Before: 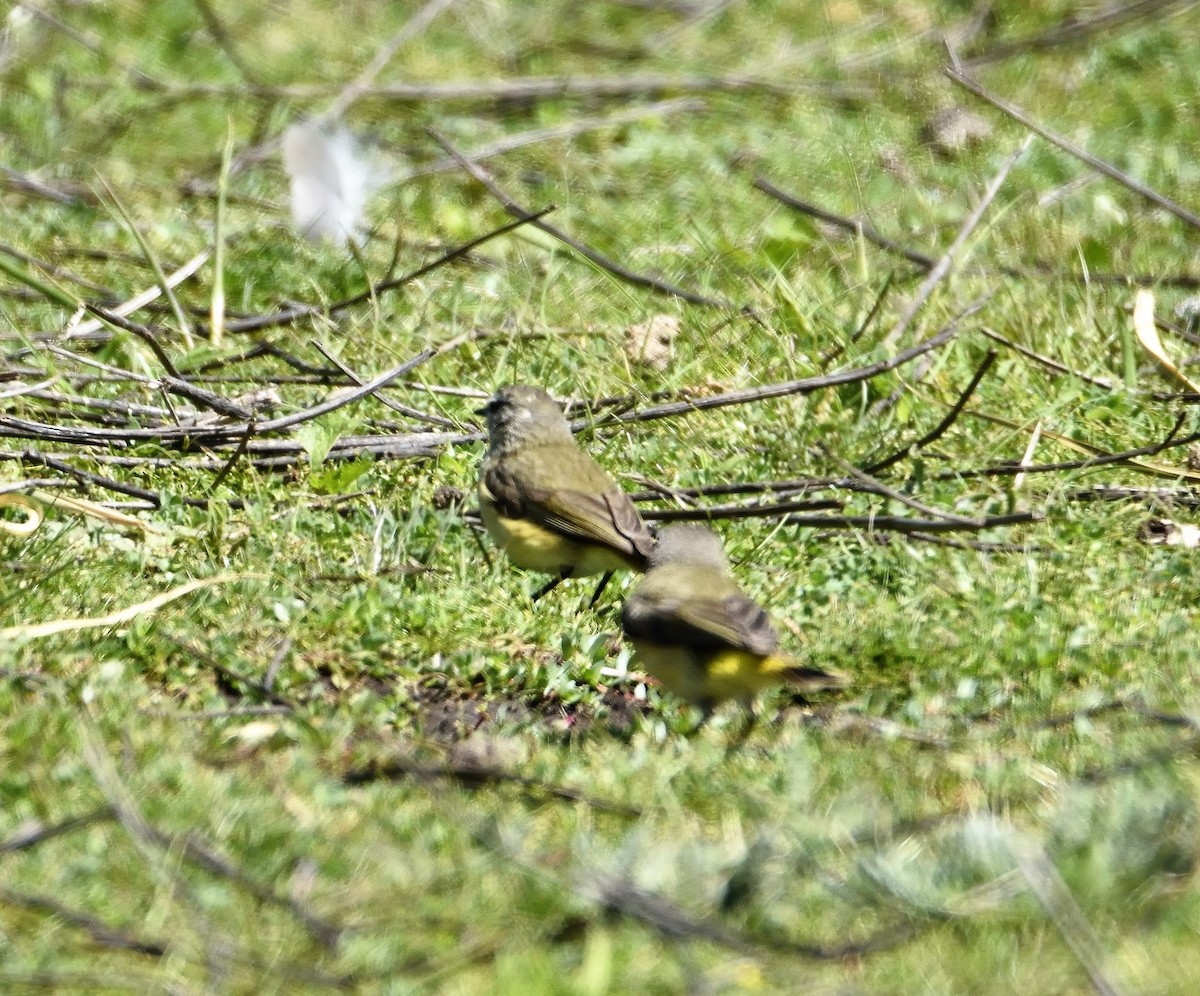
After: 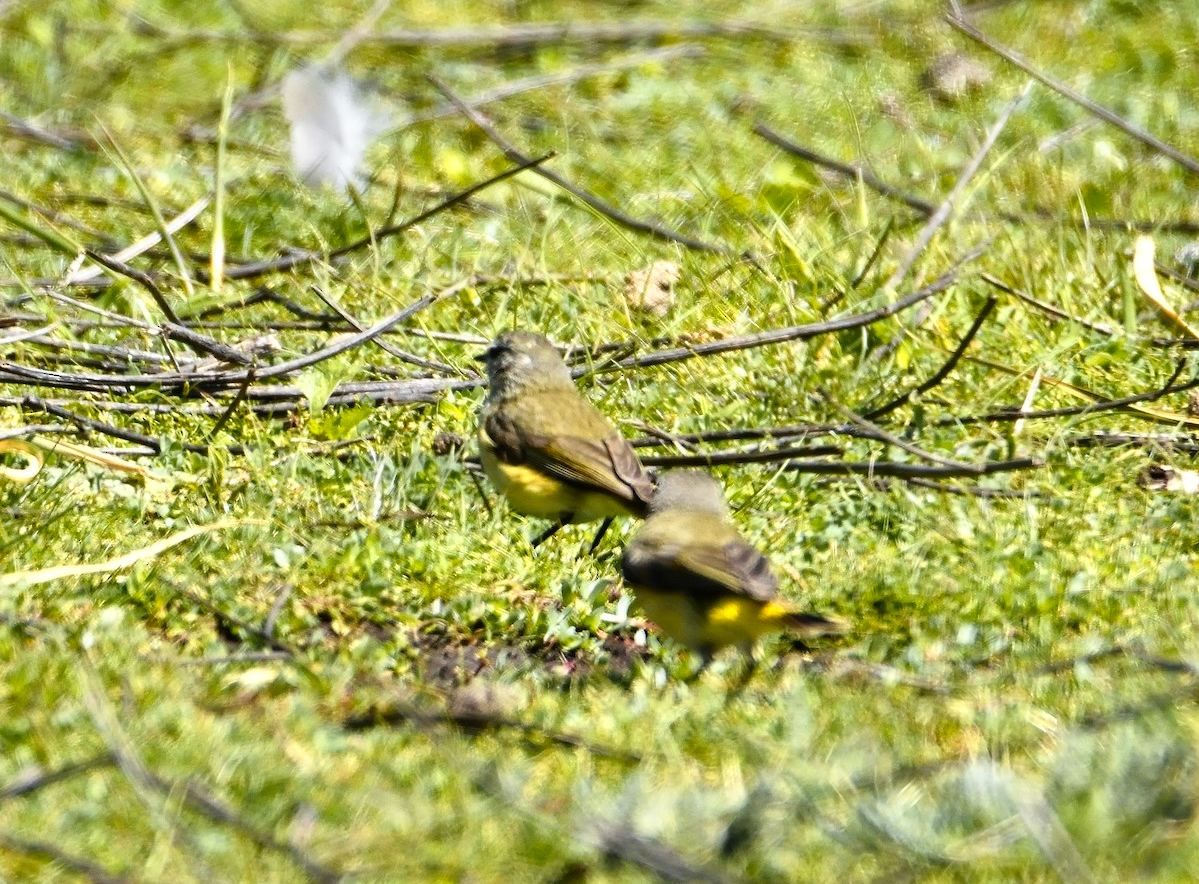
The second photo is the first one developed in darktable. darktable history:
crop and rotate: top 5.609%, bottom 5.609%
color zones: curves: ch0 [(0, 0.511) (0.143, 0.531) (0.286, 0.56) (0.429, 0.5) (0.571, 0.5) (0.714, 0.5) (0.857, 0.5) (1, 0.5)]; ch1 [(0, 0.525) (0.143, 0.705) (0.286, 0.715) (0.429, 0.35) (0.571, 0.35) (0.714, 0.35) (0.857, 0.4) (1, 0.4)]; ch2 [(0, 0.572) (0.143, 0.512) (0.286, 0.473) (0.429, 0.45) (0.571, 0.5) (0.714, 0.5) (0.857, 0.518) (1, 0.518)]
